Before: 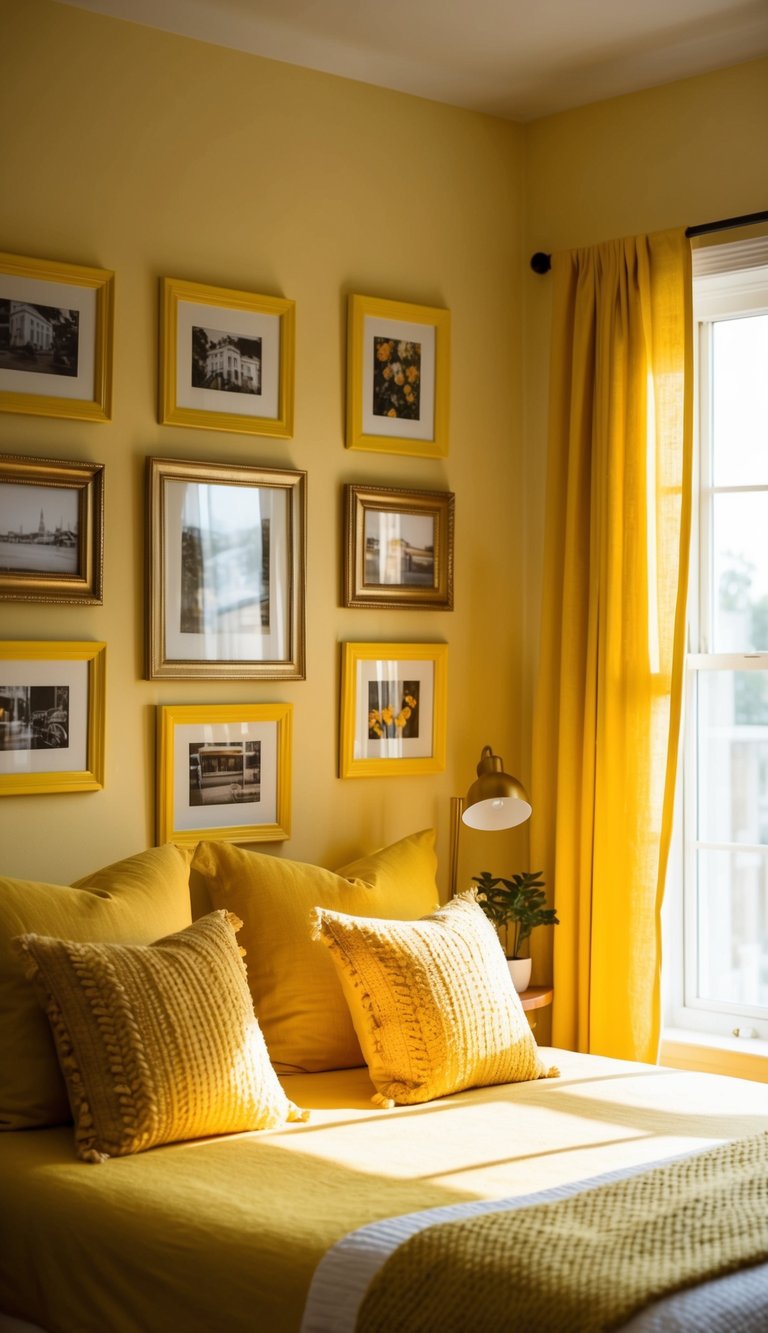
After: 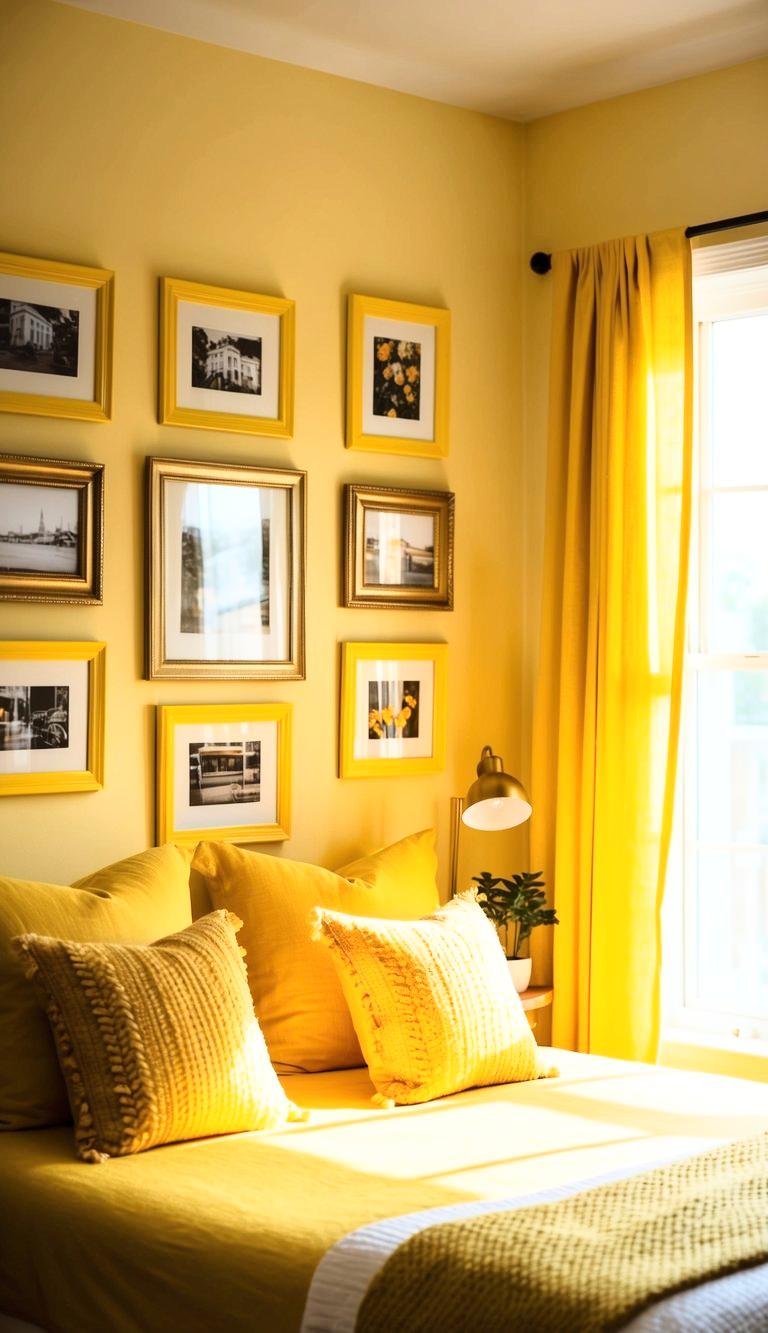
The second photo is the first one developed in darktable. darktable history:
base curve: curves: ch0 [(0, 0) (0.032, 0.037) (0.105, 0.228) (0.435, 0.76) (0.856, 0.983) (1, 1)], exposure shift 0.01
tone equalizer: edges refinement/feathering 500, mask exposure compensation -1.57 EV, preserve details no
